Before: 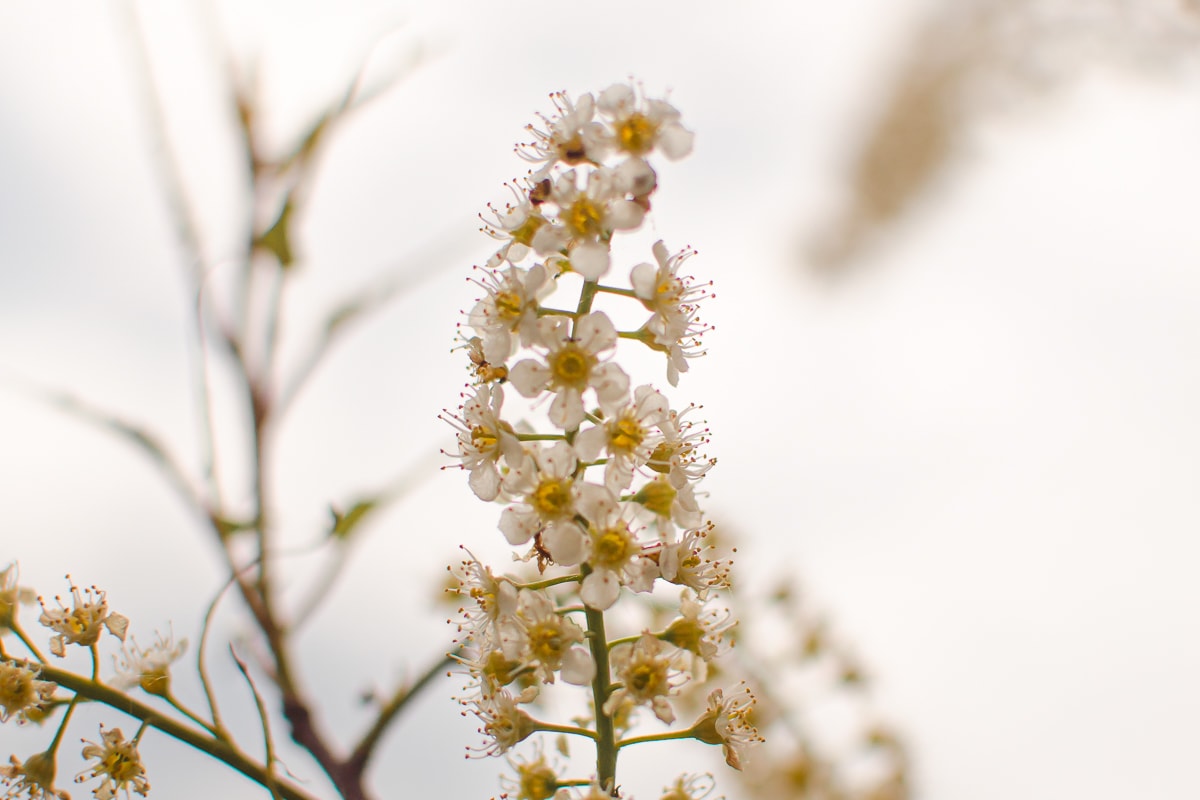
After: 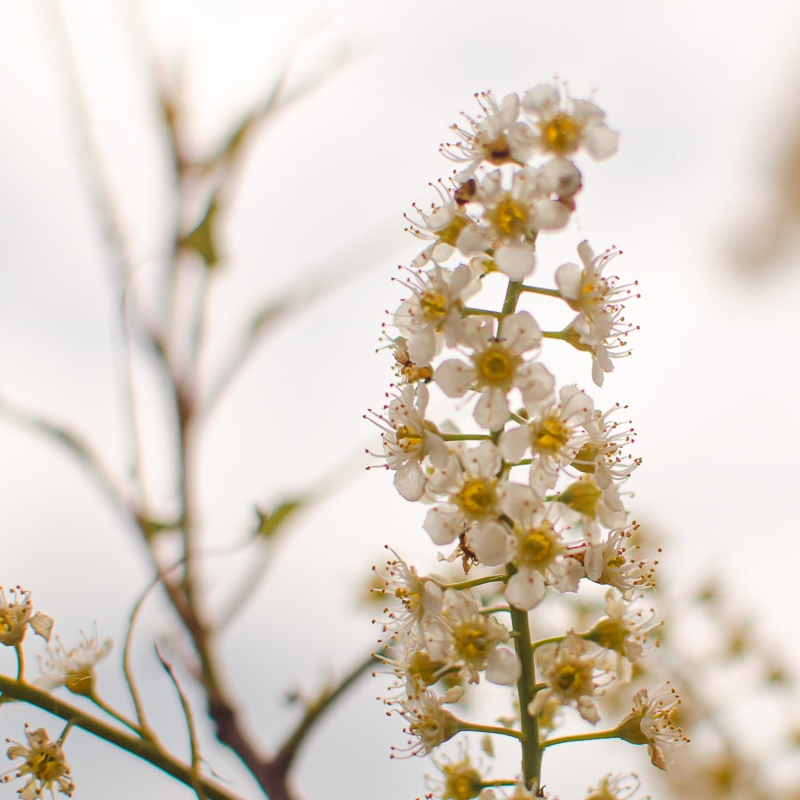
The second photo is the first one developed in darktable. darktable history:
crop and rotate: left 6.273%, right 27.008%
